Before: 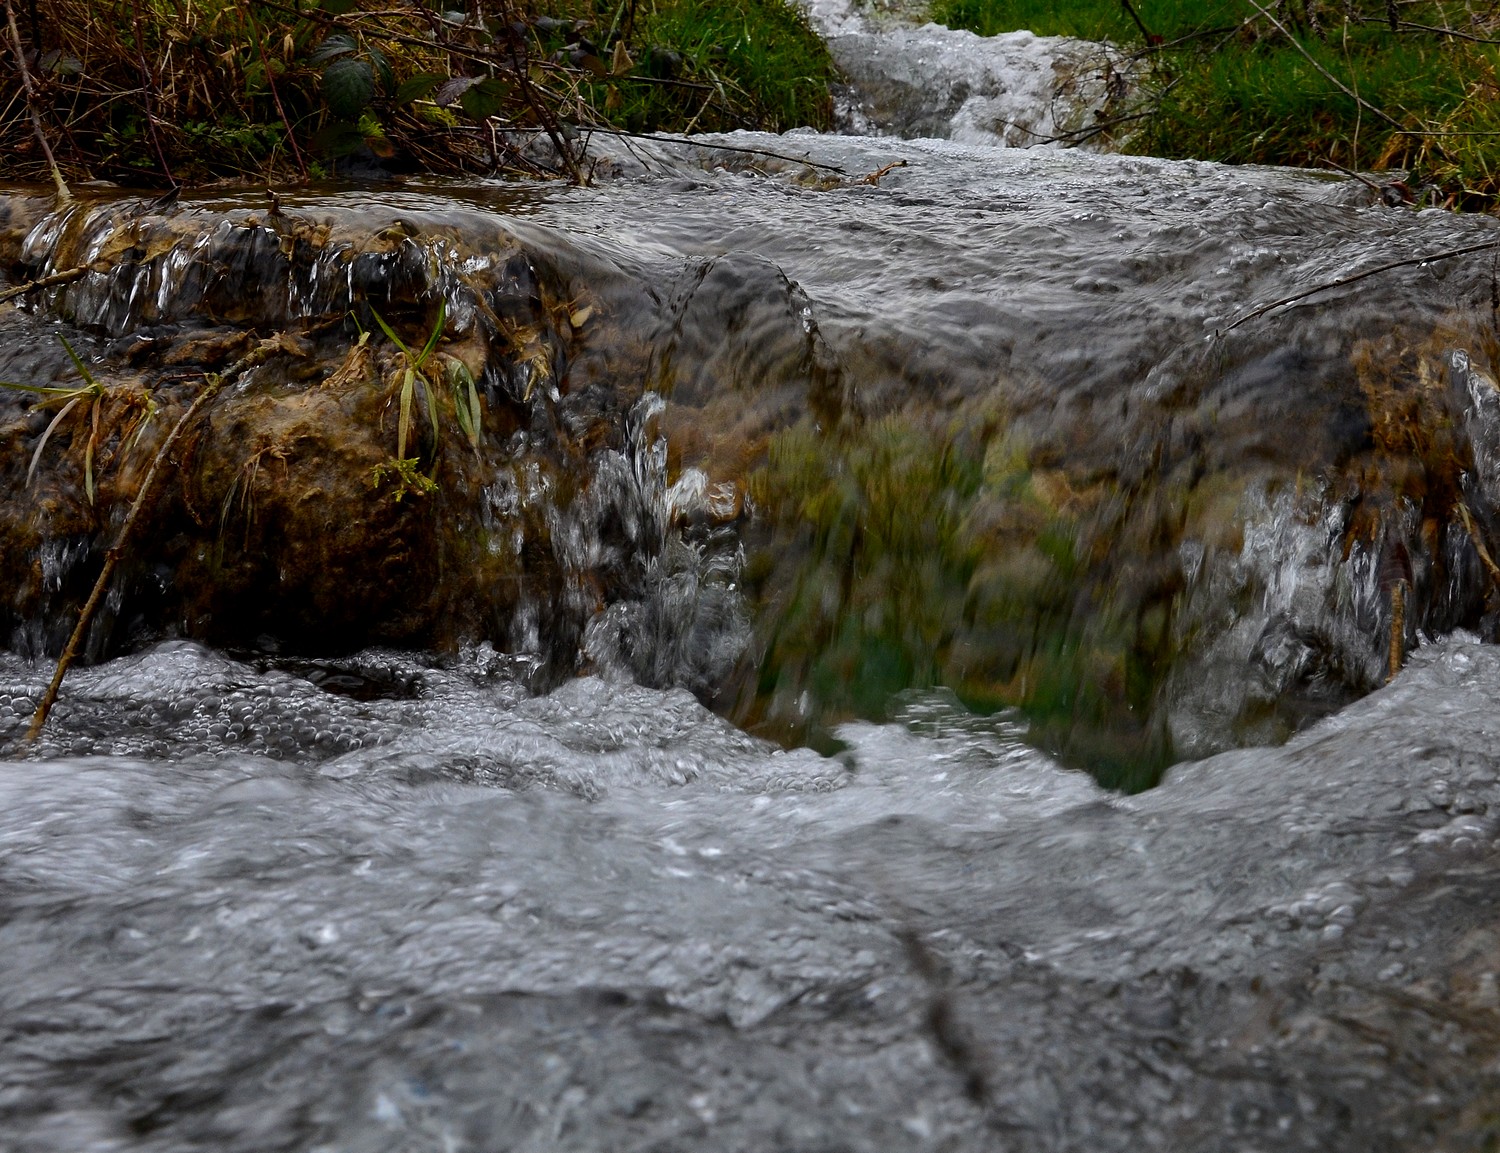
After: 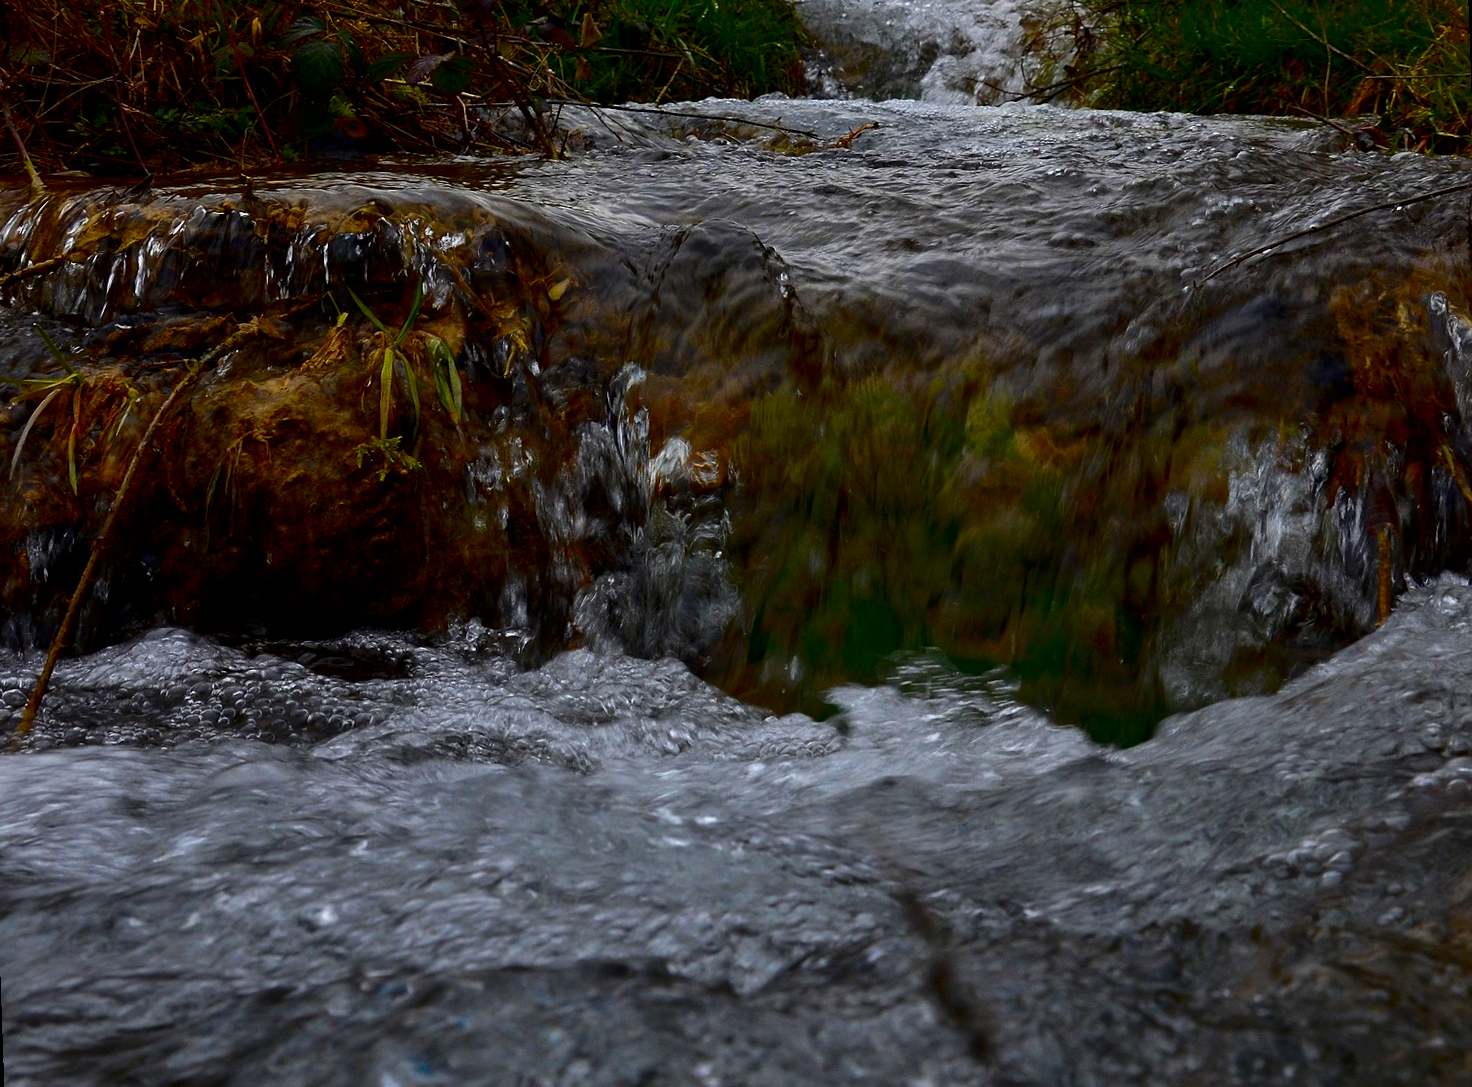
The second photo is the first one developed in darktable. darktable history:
rotate and perspective: rotation -2°, crop left 0.022, crop right 0.978, crop top 0.049, crop bottom 0.951
color balance rgb: perceptual saturation grading › global saturation 25%, global vibrance 20%
contrast brightness saturation: brightness -0.25, saturation 0.2
